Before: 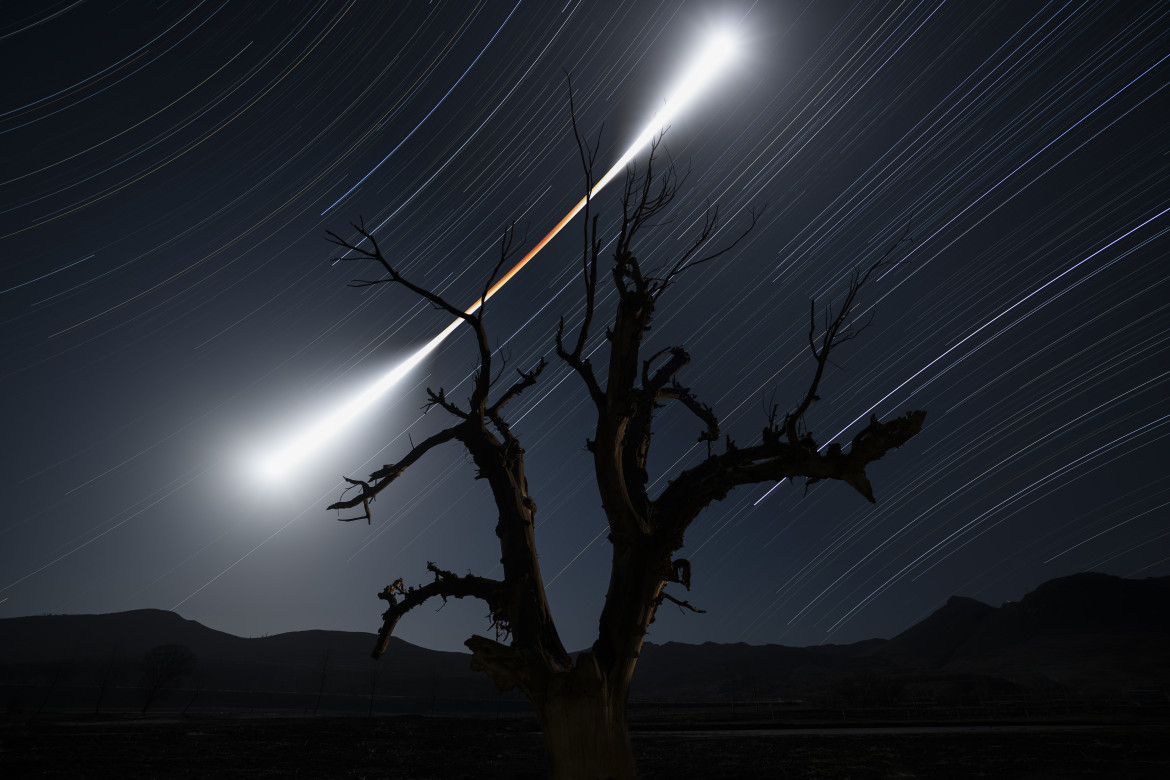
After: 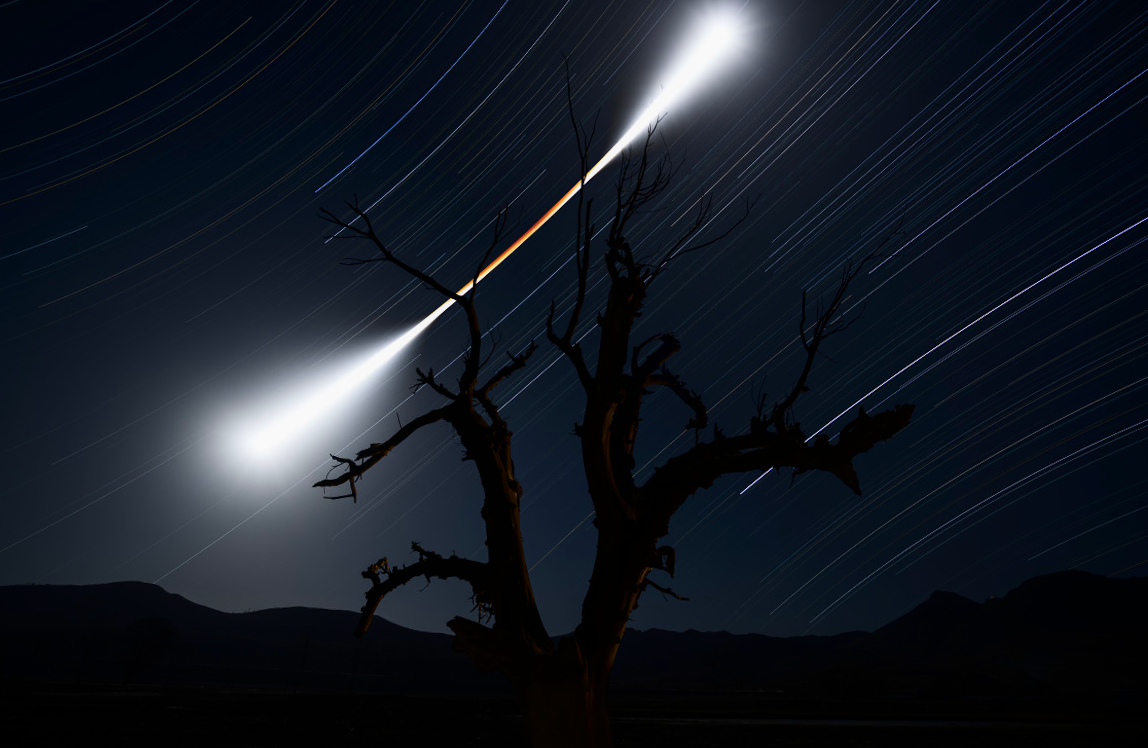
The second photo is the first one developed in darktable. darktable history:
contrast brightness saturation: contrast 0.21, brightness -0.11, saturation 0.21
rotate and perspective: rotation 1.57°, crop left 0.018, crop right 0.982, crop top 0.039, crop bottom 0.961
